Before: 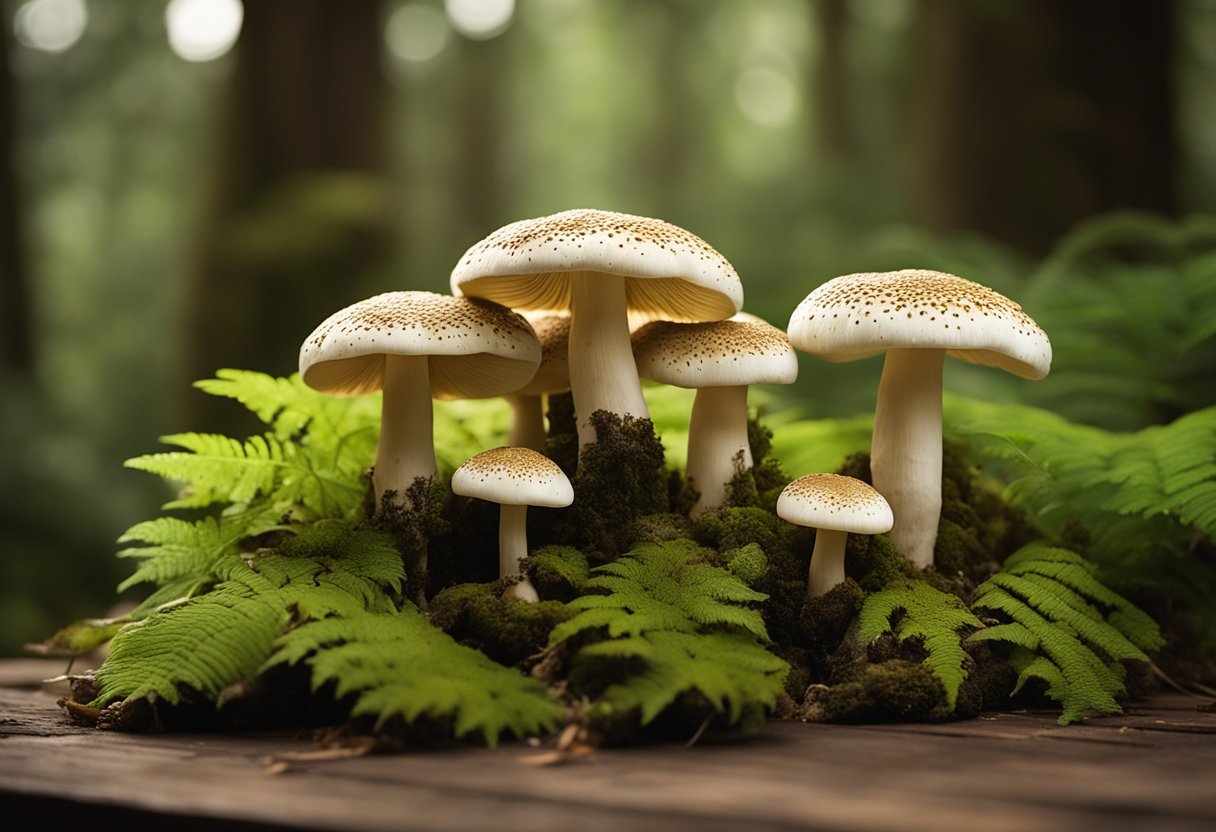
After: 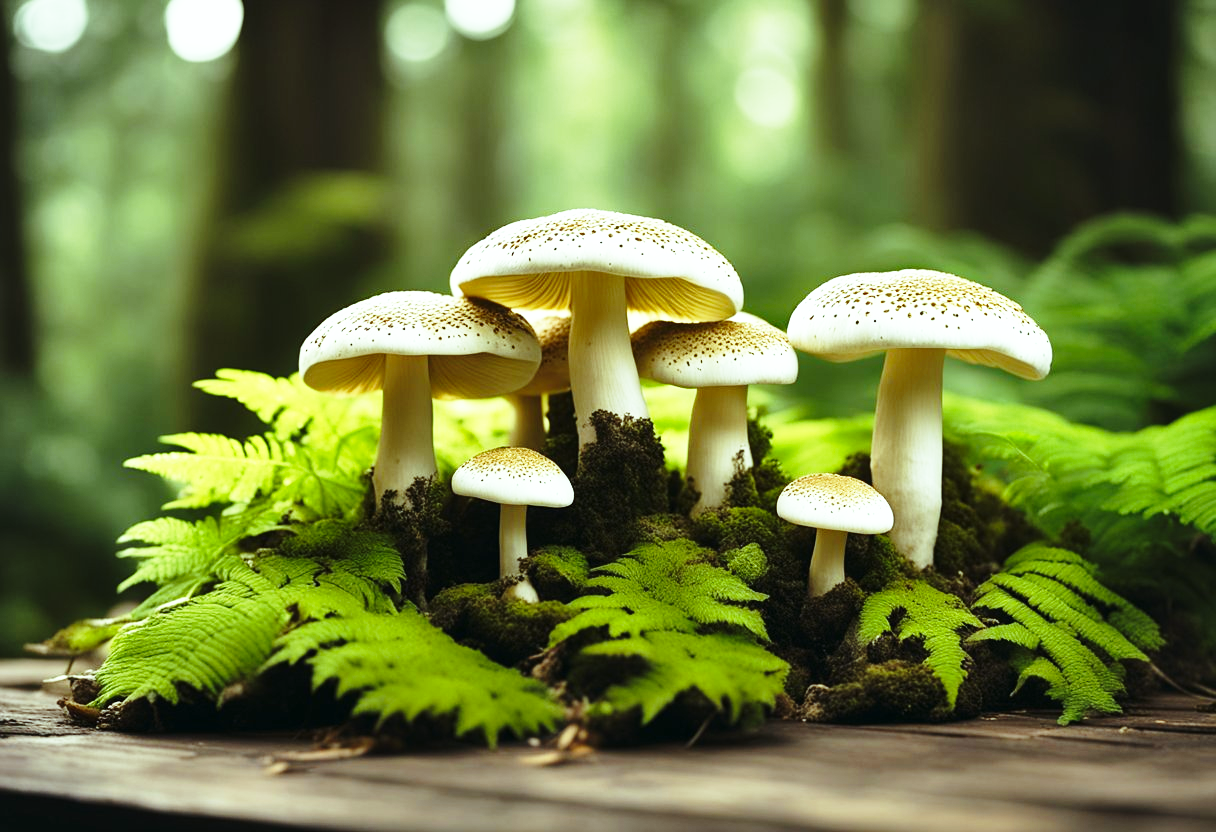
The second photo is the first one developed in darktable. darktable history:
color balance: mode lift, gamma, gain (sRGB), lift [0.997, 0.979, 1.021, 1.011], gamma [1, 1.084, 0.916, 0.998], gain [1, 0.87, 1.13, 1.101], contrast 4.55%, contrast fulcrum 38.24%, output saturation 104.09%
shadows and highlights: soften with gaussian
base curve: curves: ch0 [(0, 0) (0.026, 0.03) (0.109, 0.232) (0.351, 0.748) (0.669, 0.968) (1, 1)], preserve colors none
